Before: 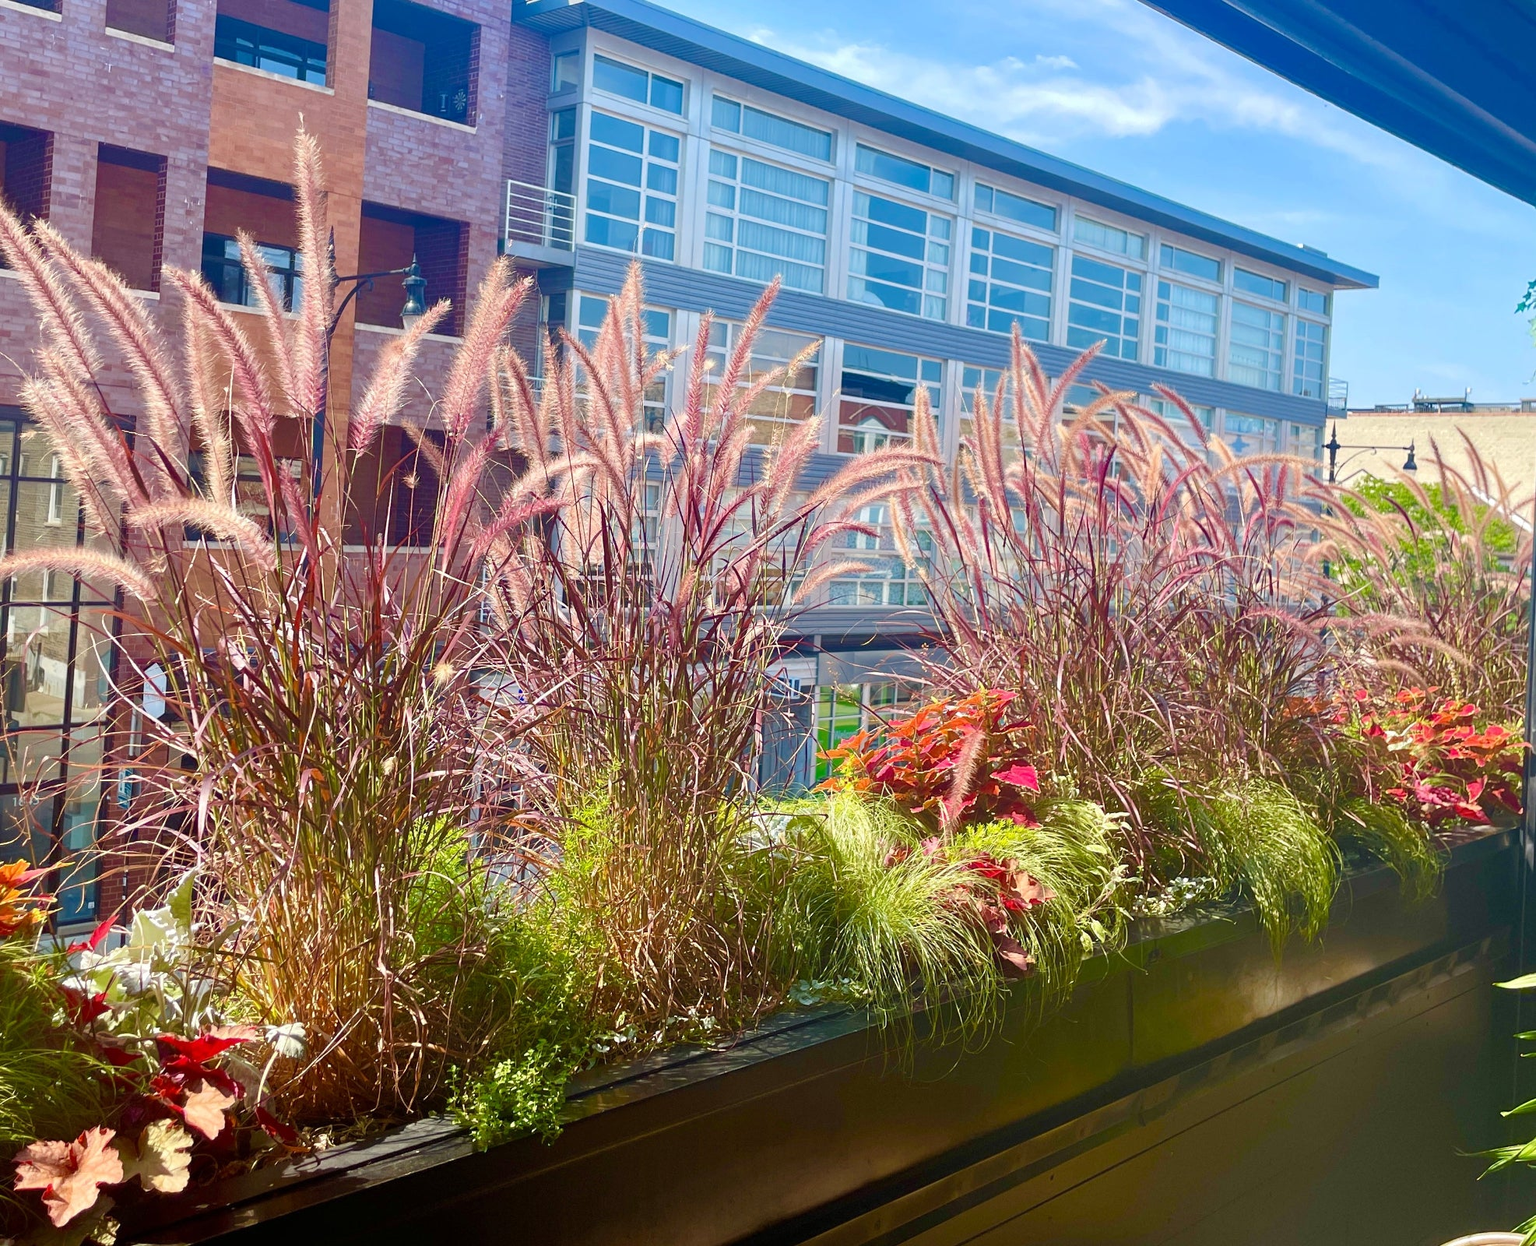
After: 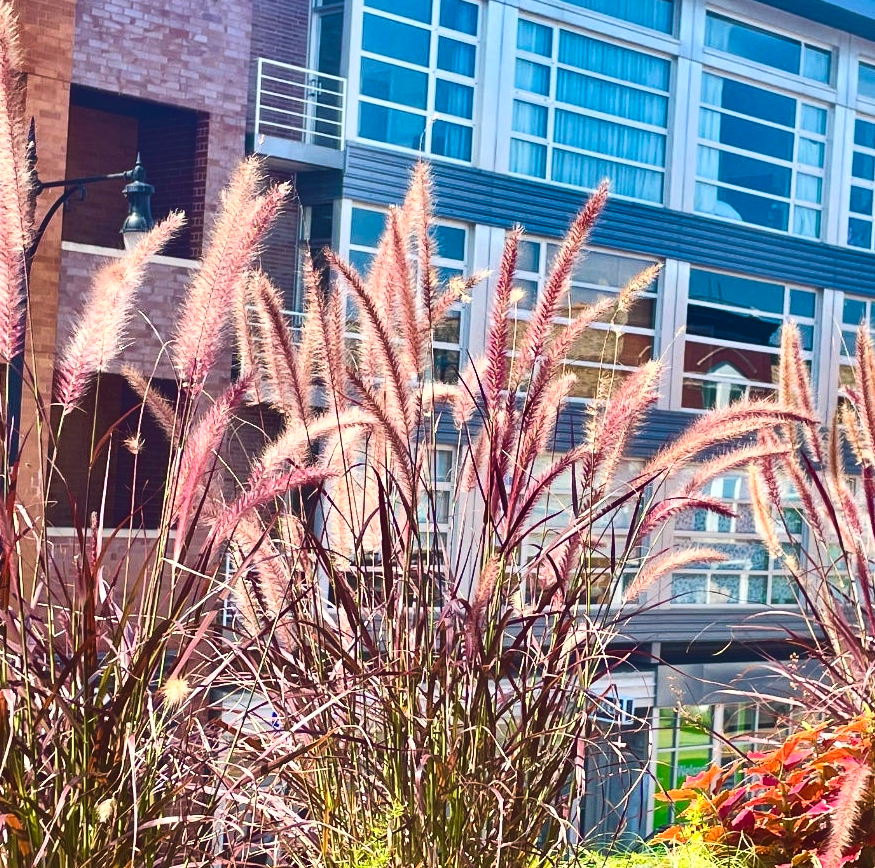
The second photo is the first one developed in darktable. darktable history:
crop: left 19.984%, top 10.83%, right 35.627%, bottom 34.898%
shadows and highlights: shadows 24.25, highlights -78.72, highlights color adjustment 89.19%, soften with gaussian
tone curve: curves: ch0 [(0, 0) (0.003, 0.082) (0.011, 0.082) (0.025, 0.088) (0.044, 0.088) (0.069, 0.093) (0.1, 0.101) (0.136, 0.109) (0.177, 0.129) (0.224, 0.155) (0.277, 0.214) (0.335, 0.289) (0.399, 0.378) (0.468, 0.476) (0.543, 0.589) (0.623, 0.713) (0.709, 0.826) (0.801, 0.908) (0.898, 0.98) (1, 1)], color space Lab, linked channels, preserve colors none
